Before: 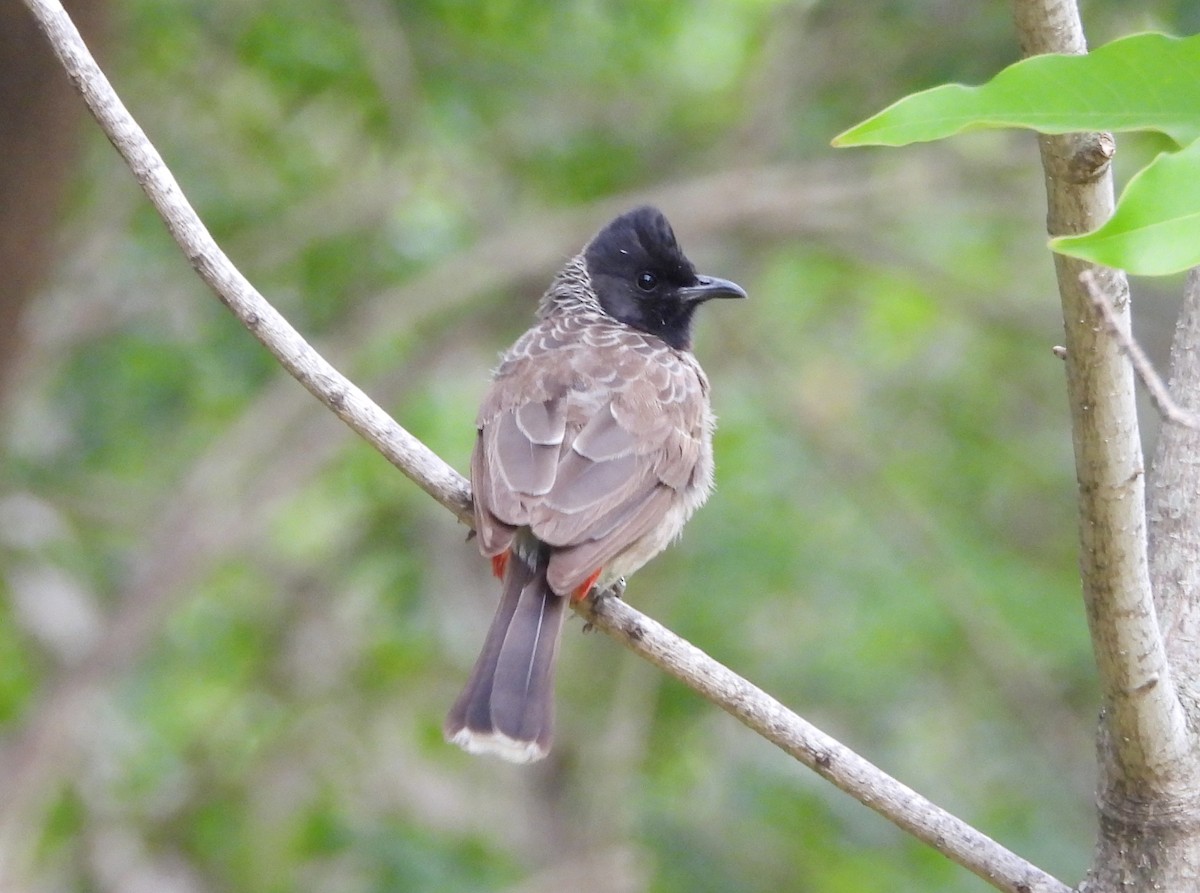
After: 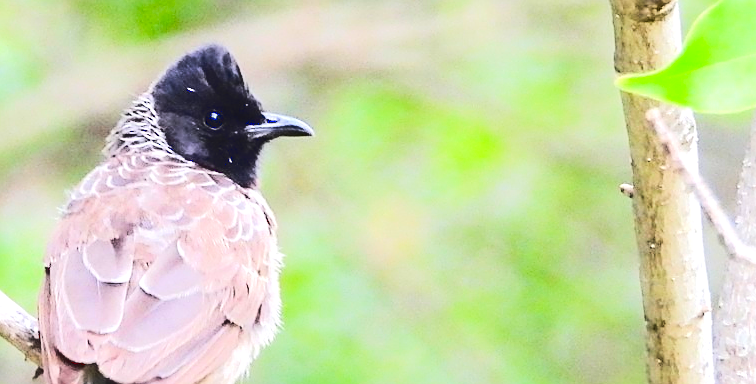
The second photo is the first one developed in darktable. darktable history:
exposure: exposure 0.135 EV, compensate highlight preservation false
crop: left 36.12%, top 18.204%, right 0.59%, bottom 38.661%
contrast brightness saturation: contrast 0.157, saturation 0.326
tone curve: curves: ch0 [(0, 0) (0.003, 0.061) (0.011, 0.065) (0.025, 0.066) (0.044, 0.077) (0.069, 0.092) (0.1, 0.106) (0.136, 0.125) (0.177, 0.16) (0.224, 0.206) (0.277, 0.272) (0.335, 0.356) (0.399, 0.472) (0.468, 0.59) (0.543, 0.686) (0.623, 0.766) (0.709, 0.832) (0.801, 0.886) (0.898, 0.929) (1, 1)], color space Lab, linked channels, preserve colors none
tone equalizer: -8 EV -0.427 EV, -7 EV -0.391 EV, -6 EV -0.371 EV, -5 EV -0.211 EV, -3 EV 0.246 EV, -2 EV 0.336 EV, -1 EV 0.363 EV, +0 EV 0.408 EV, edges refinement/feathering 500, mask exposure compensation -1.57 EV, preserve details no
sharpen: amount 0.598
